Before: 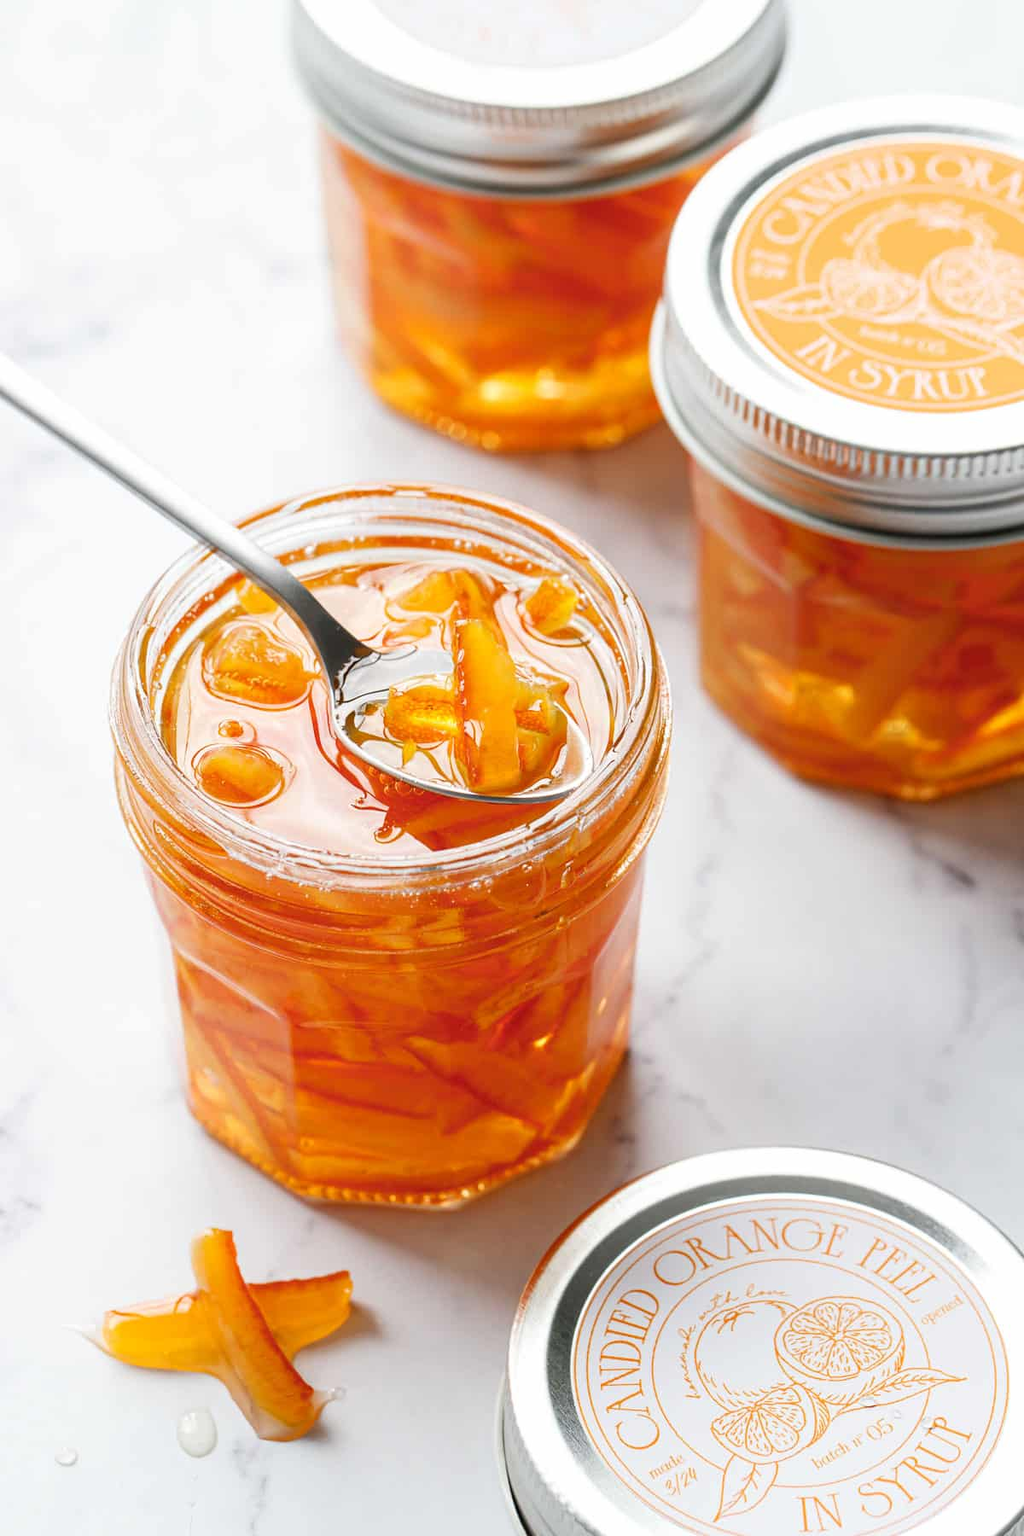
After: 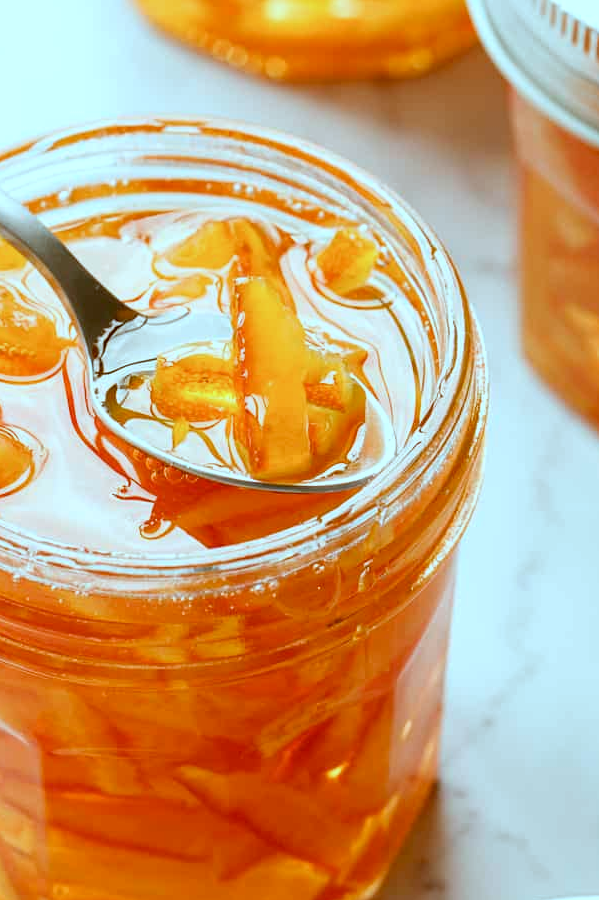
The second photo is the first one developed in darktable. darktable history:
crop: left 25%, top 25%, right 25%, bottom 25%
color correction: highlights a* -14.62, highlights b* -16.22, shadows a* 10.12, shadows b* 29.4
base curve: exposure shift 0, preserve colors none
